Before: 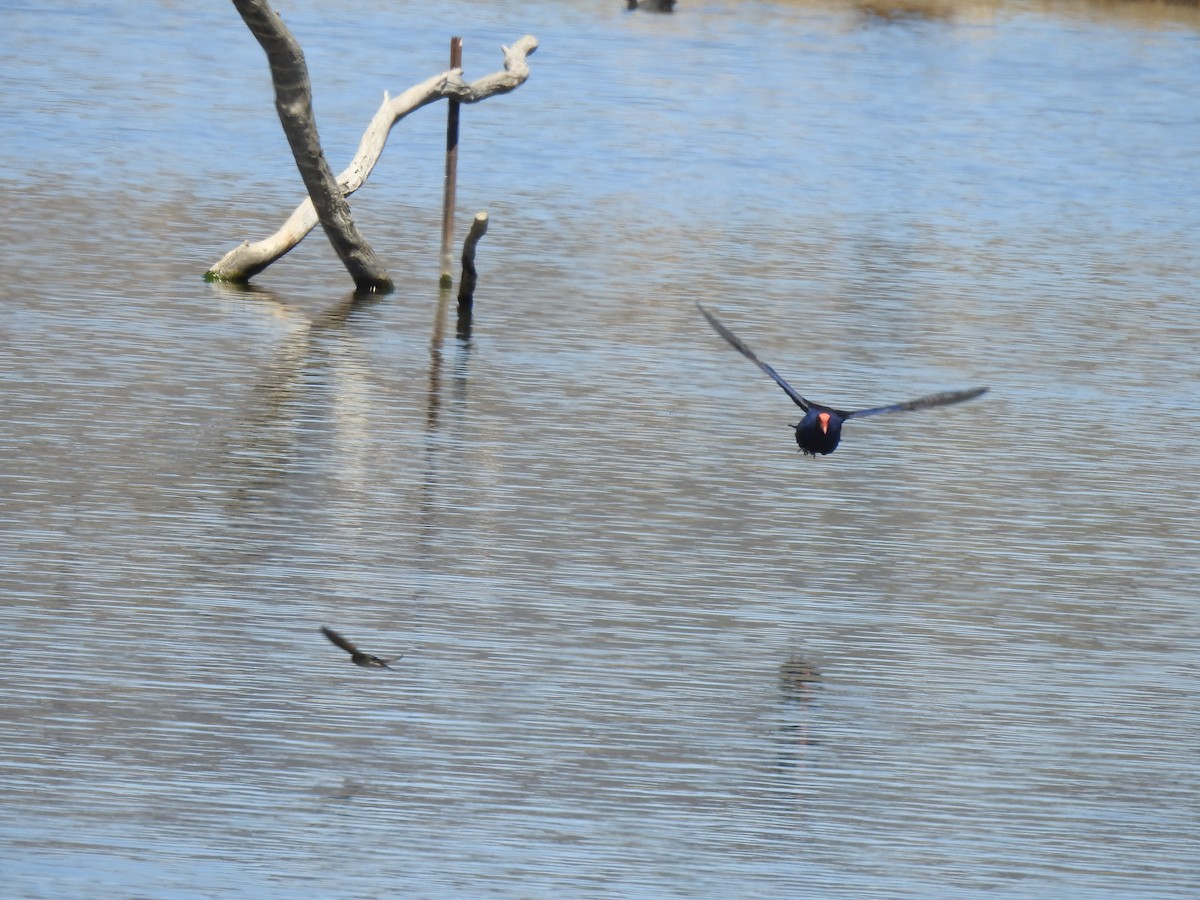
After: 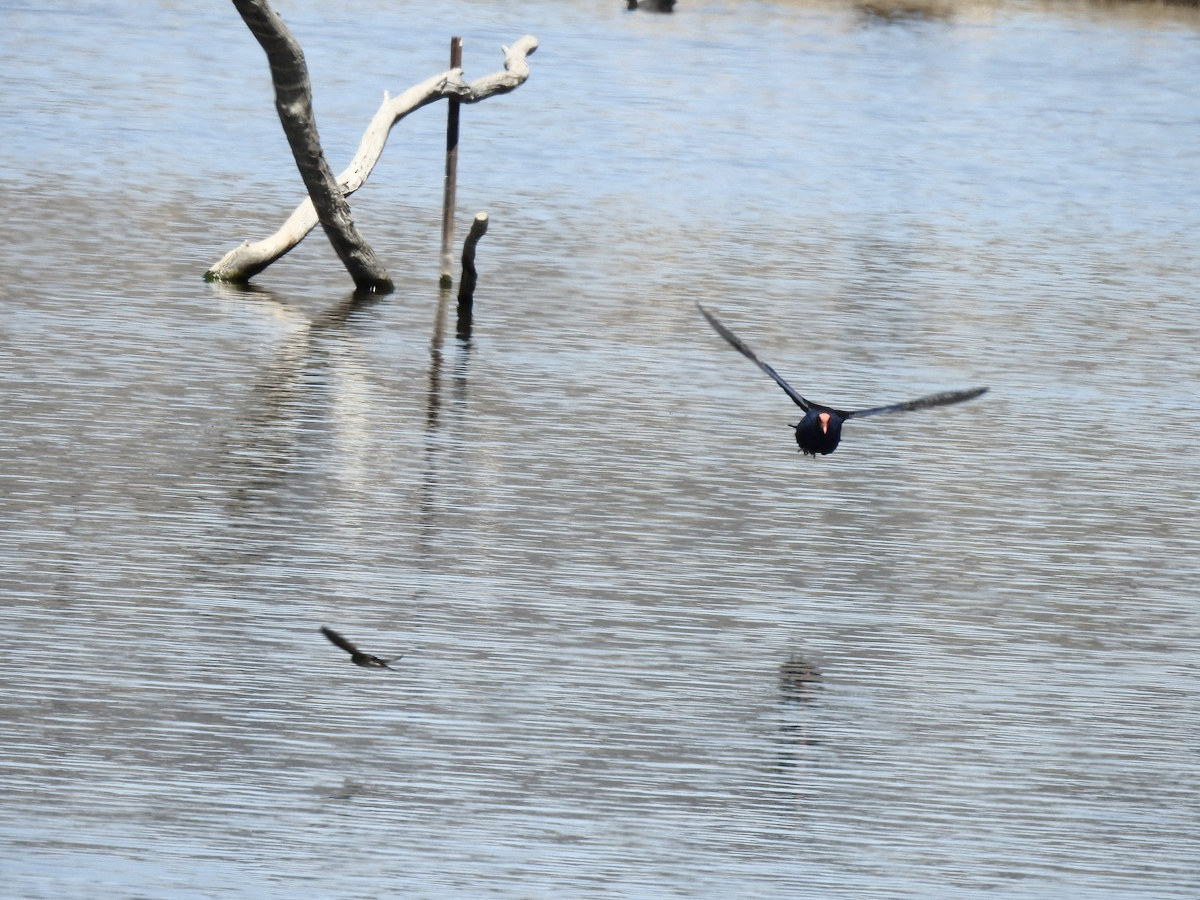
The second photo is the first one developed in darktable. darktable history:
contrast brightness saturation: contrast 0.246, saturation -0.313
